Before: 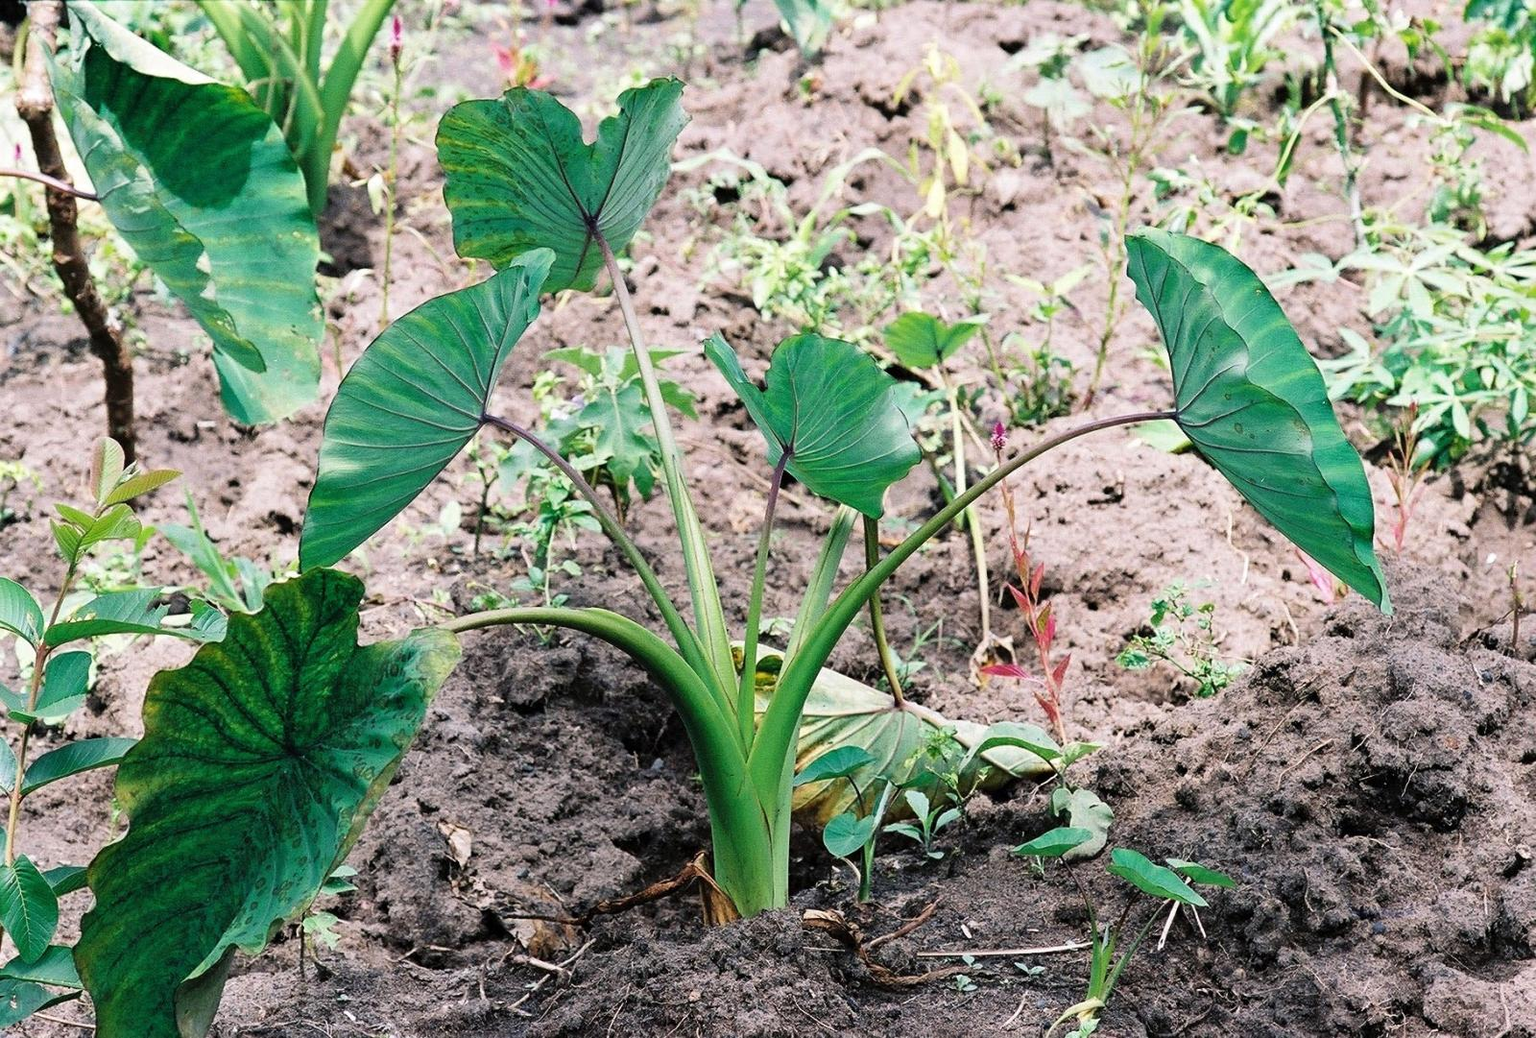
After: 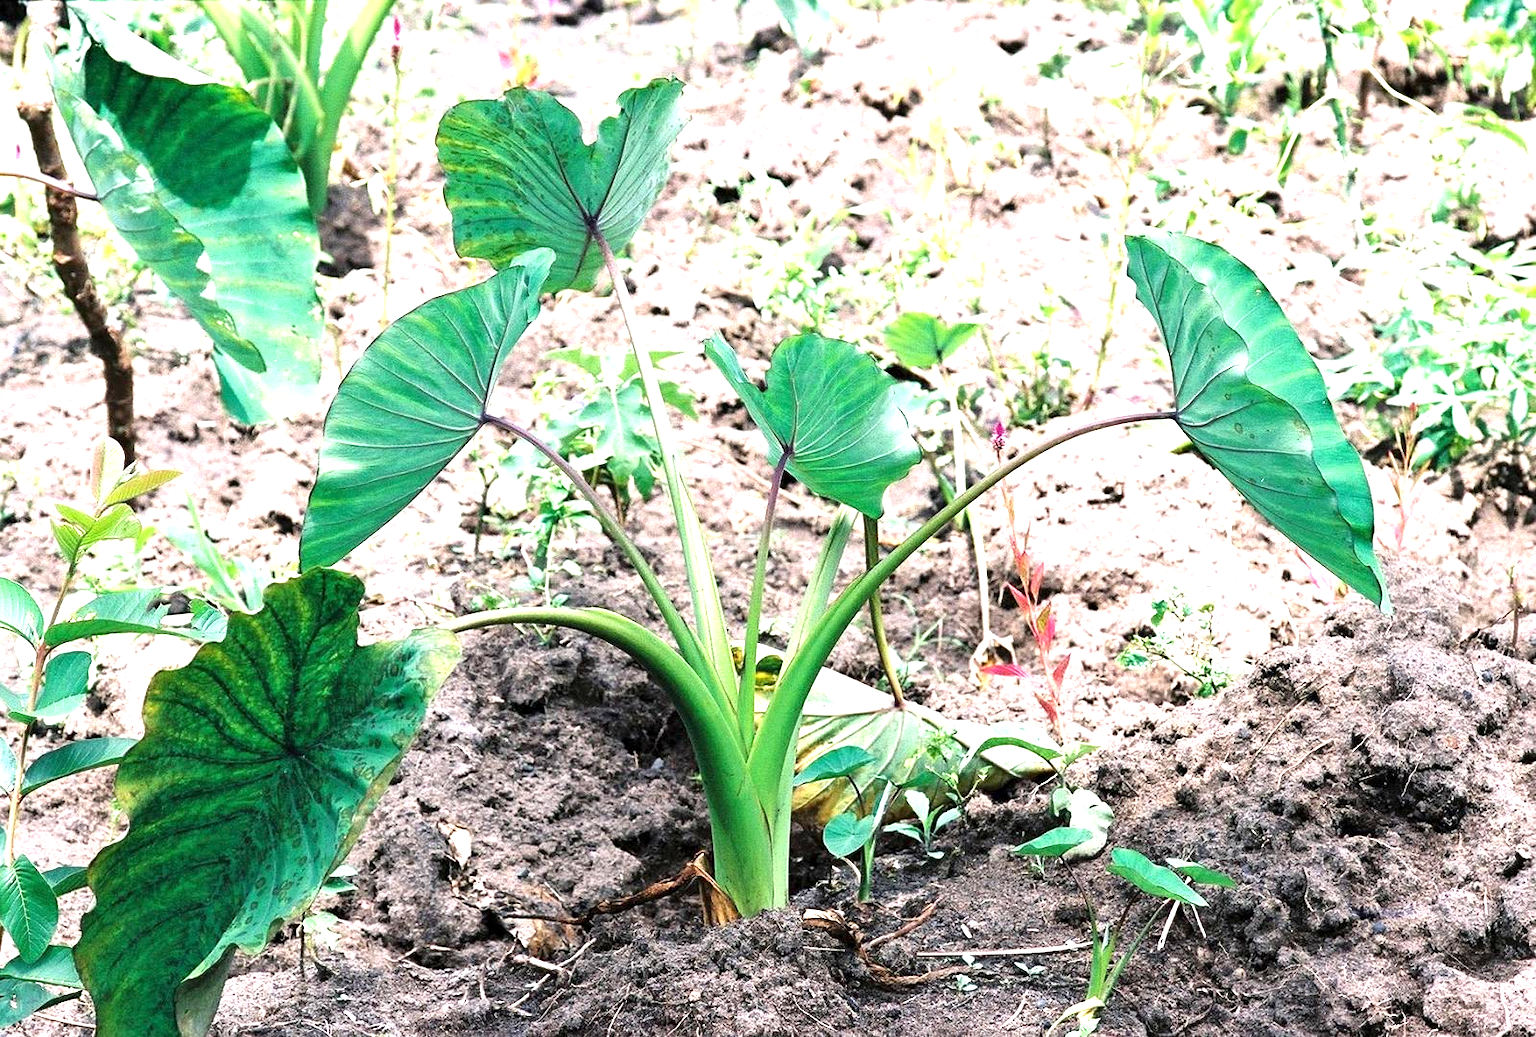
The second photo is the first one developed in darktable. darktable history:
rotate and perspective: automatic cropping off
exposure: black level correction 0.001, exposure 1.05 EV, compensate exposure bias true, compensate highlight preservation false
